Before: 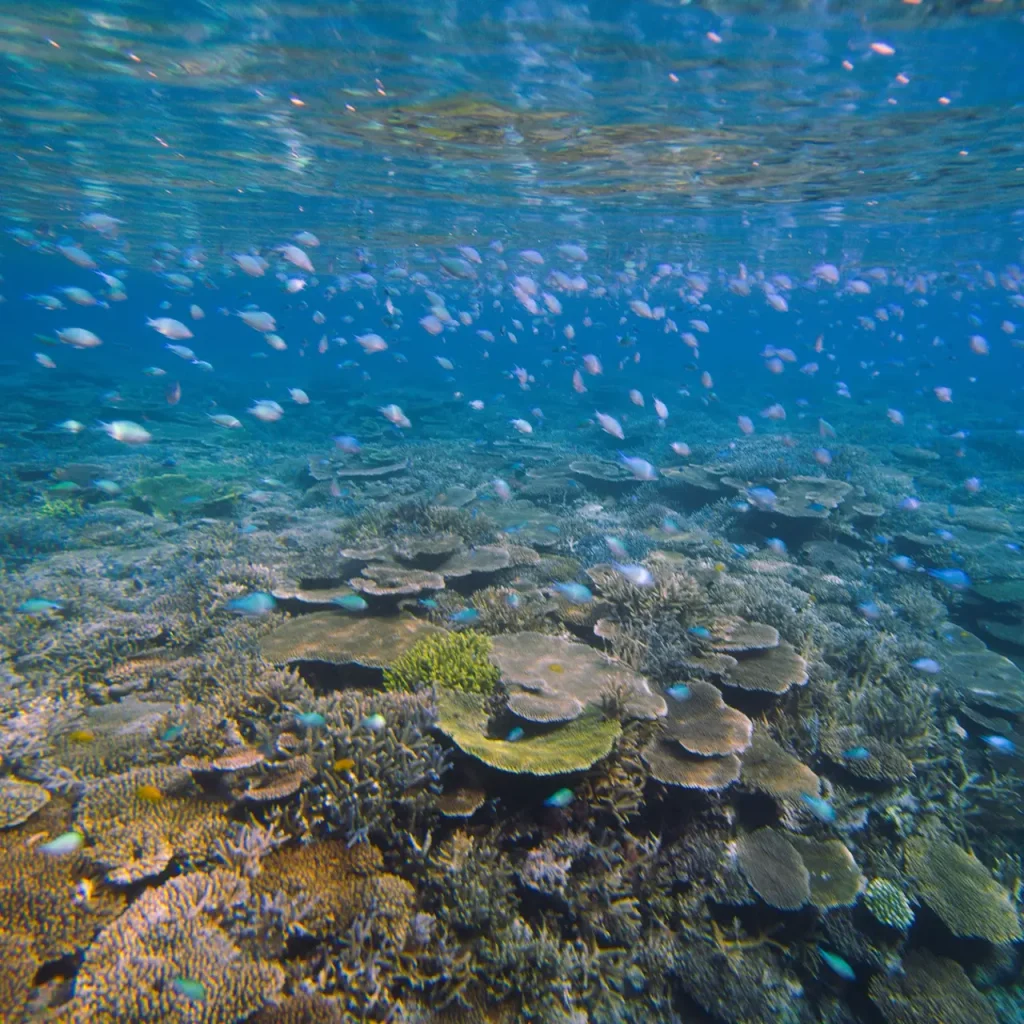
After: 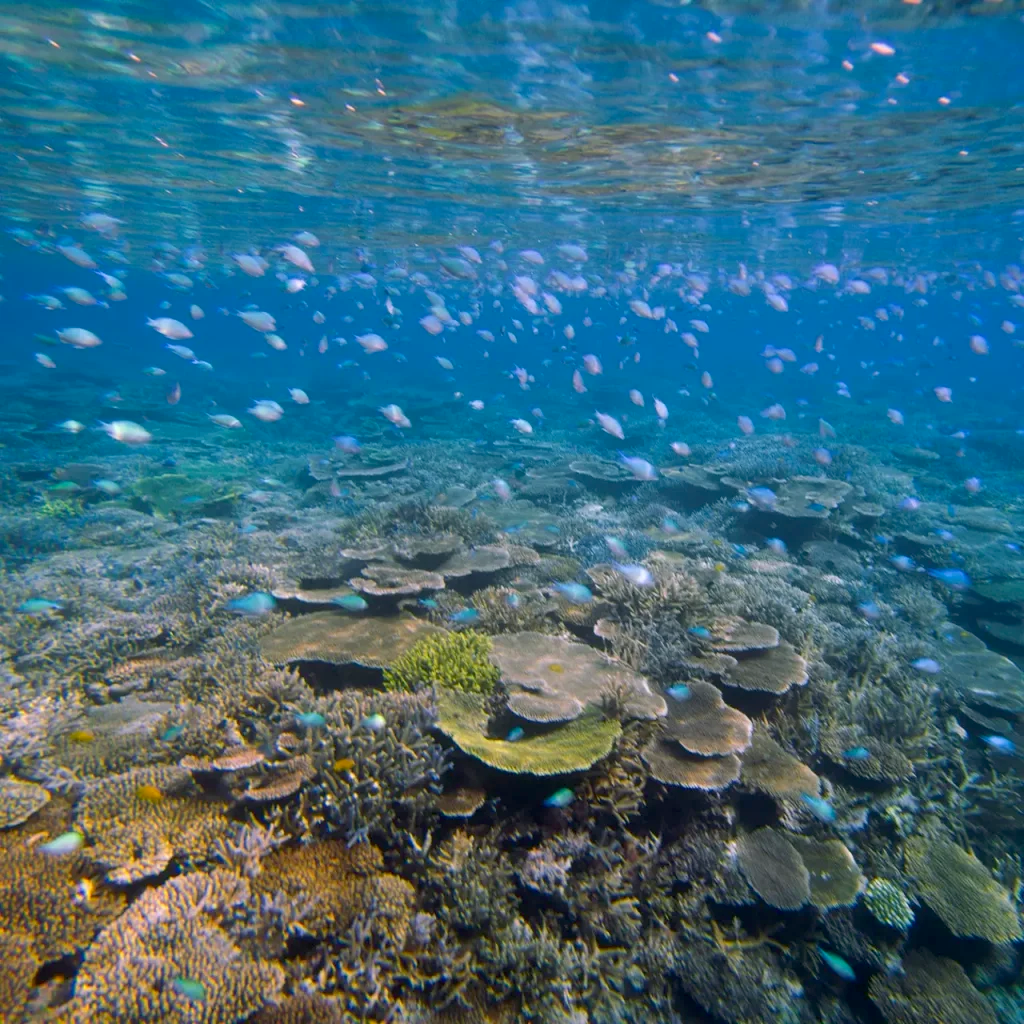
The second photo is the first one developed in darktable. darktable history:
exposure: black level correction 0.007, exposure 0.106 EV, compensate highlight preservation false
